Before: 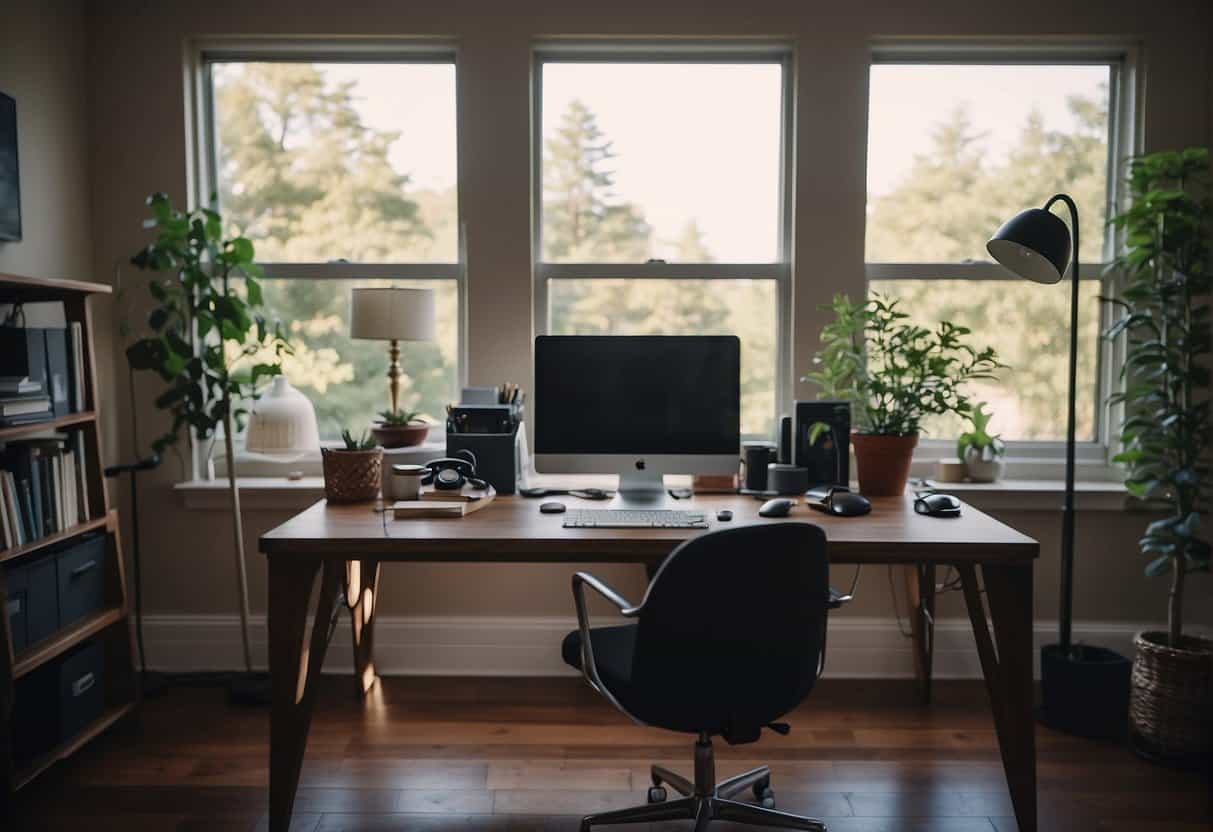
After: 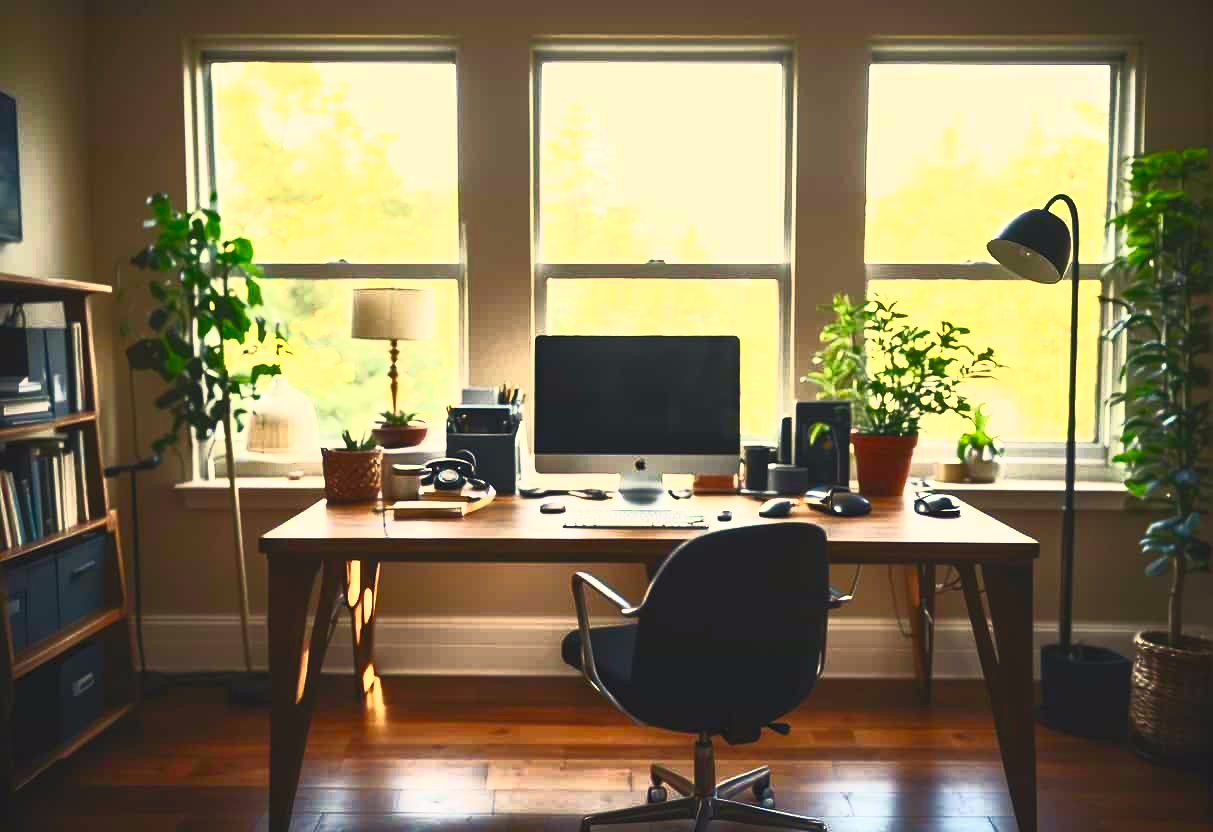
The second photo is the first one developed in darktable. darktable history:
color correction: highlights a* 1.39, highlights b* 17.83
contrast brightness saturation: contrast 1, brightness 1, saturation 1
